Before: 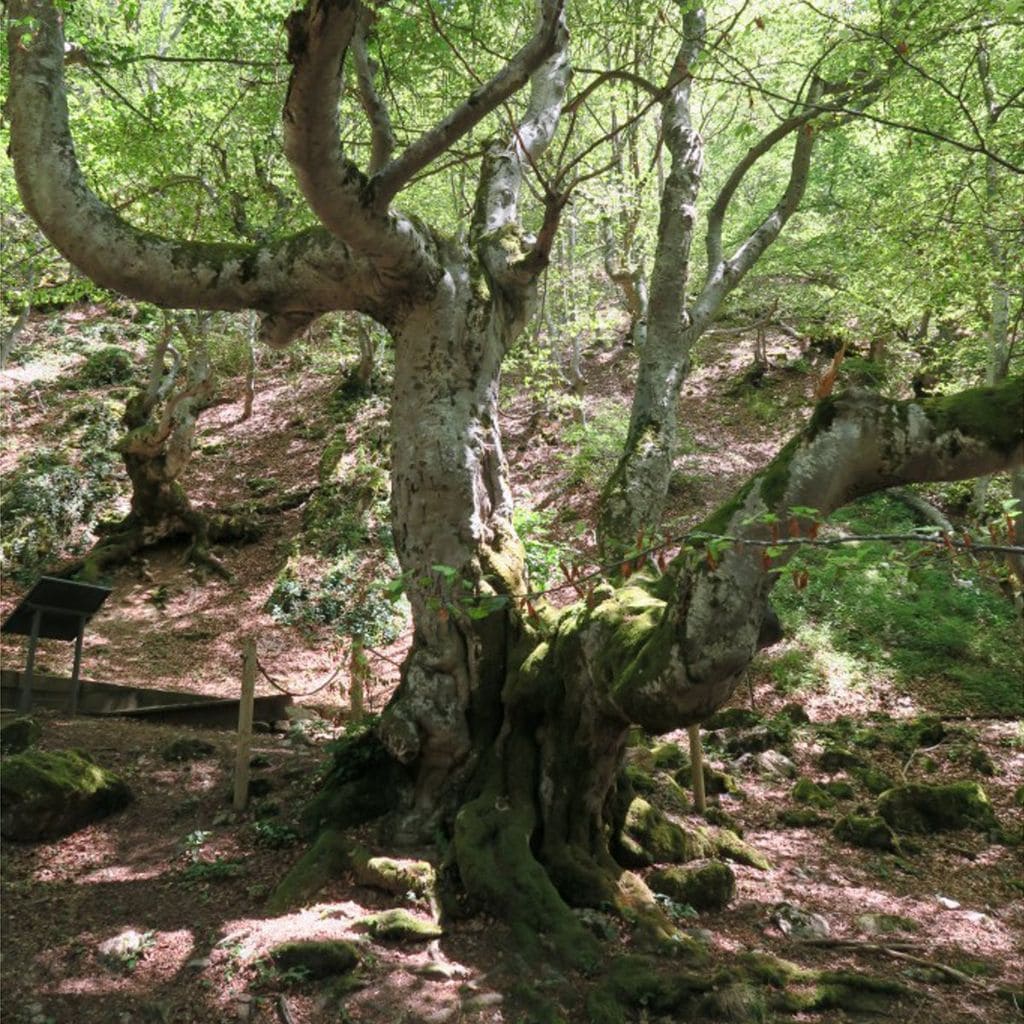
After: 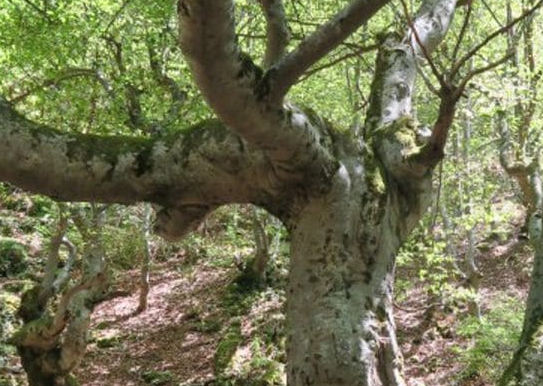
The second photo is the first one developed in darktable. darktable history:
crop: left 10.272%, top 10.527%, right 36.662%, bottom 51.732%
